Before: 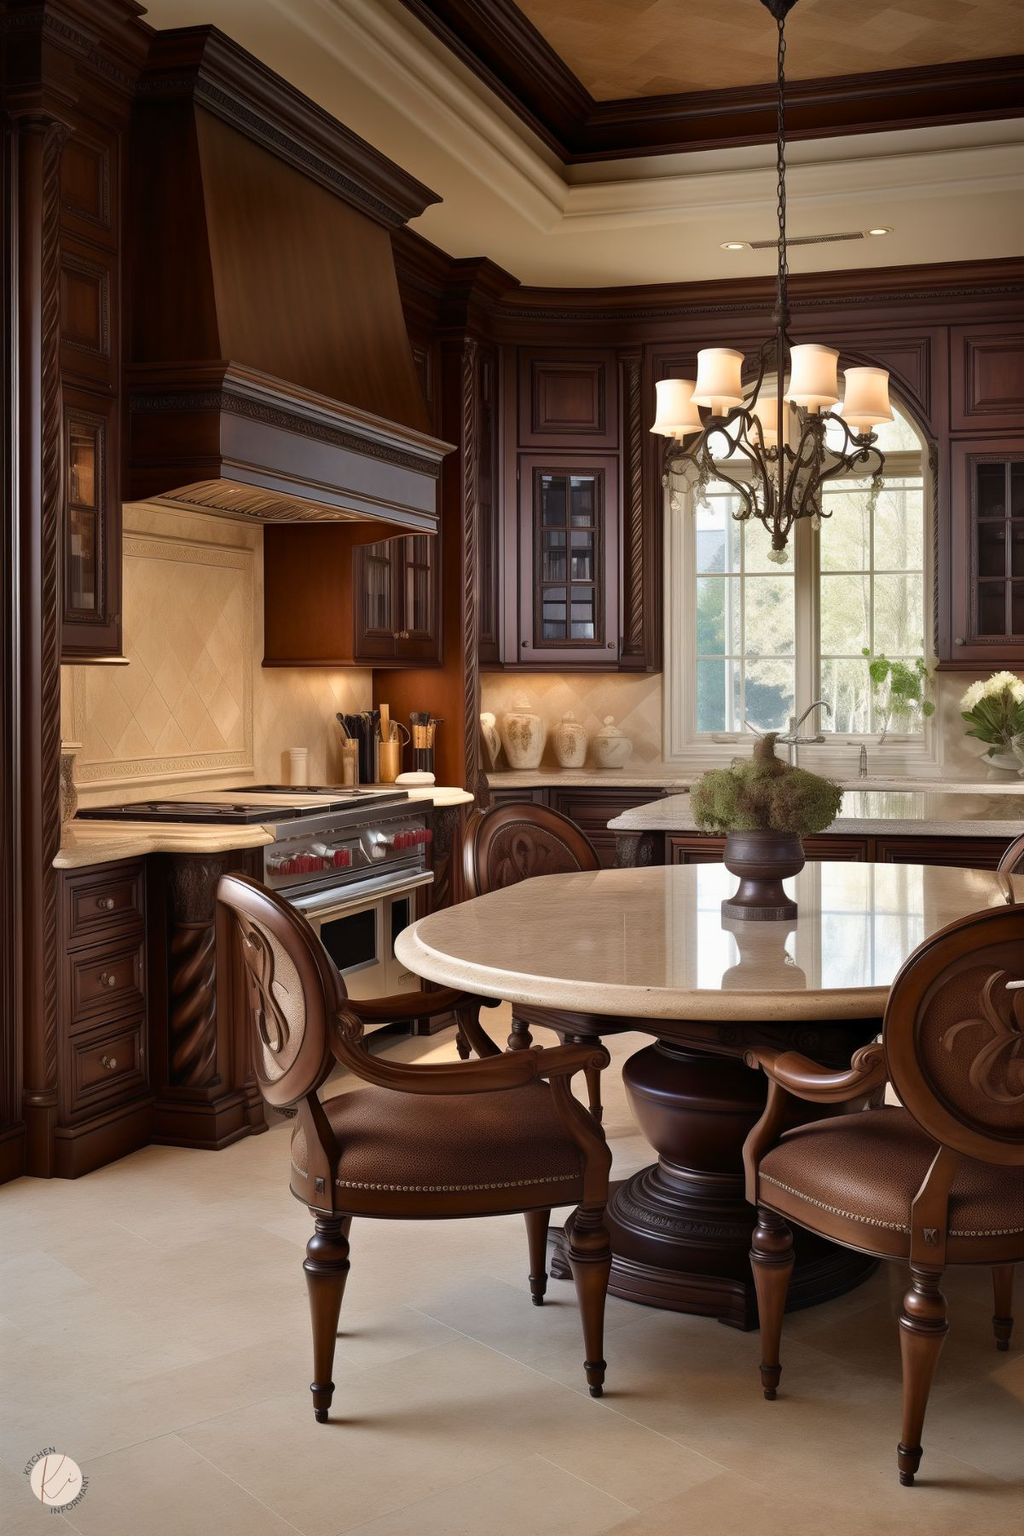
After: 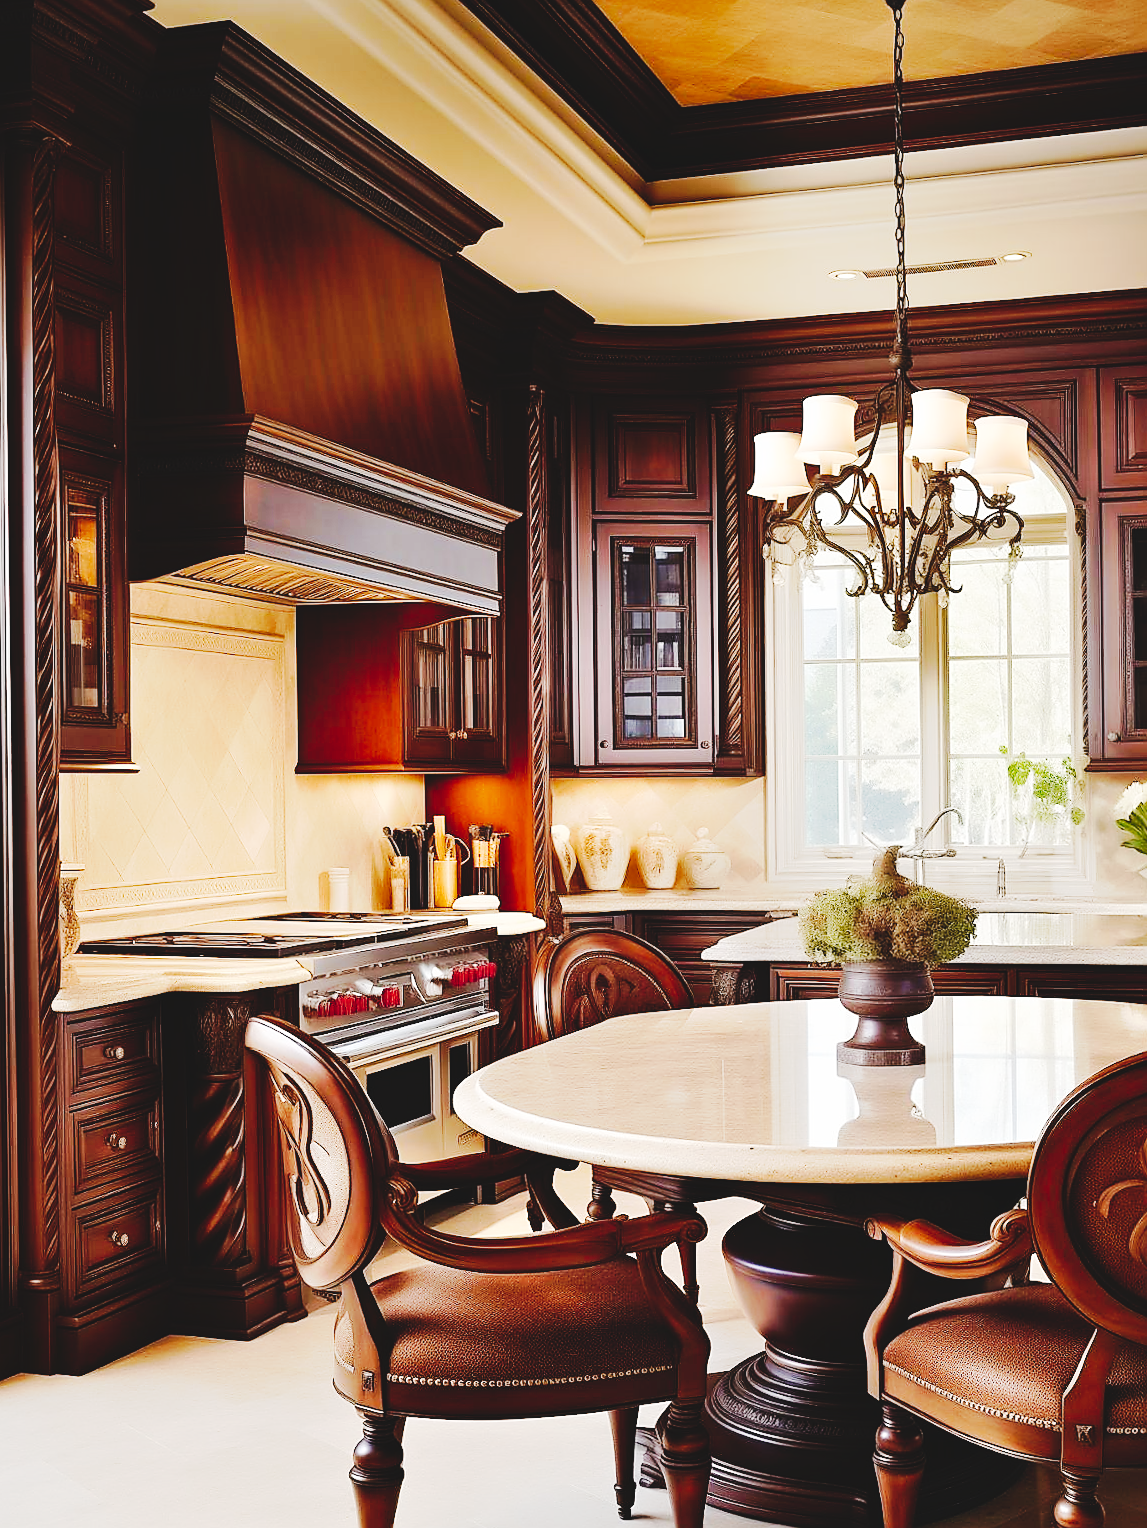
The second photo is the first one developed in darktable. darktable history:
crop and rotate: angle 0.476°, left 0.33%, right 2.923%, bottom 14.074%
sharpen: radius 1.381, amount 1.265, threshold 0.844
base curve: curves: ch0 [(0, 0.007) (0.028, 0.063) (0.121, 0.311) (0.46, 0.743) (0.859, 0.957) (1, 1)], preserve colors none
tone curve: curves: ch0 [(0, 0) (0.003, 0.075) (0.011, 0.079) (0.025, 0.079) (0.044, 0.082) (0.069, 0.085) (0.1, 0.089) (0.136, 0.096) (0.177, 0.105) (0.224, 0.14) (0.277, 0.202) (0.335, 0.304) (0.399, 0.417) (0.468, 0.521) (0.543, 0.636) (0.623, 0.726) (0.709, 0.801) (0.801, 0.878) (0.898, 0.927) (1, 1)], preserve colors none
